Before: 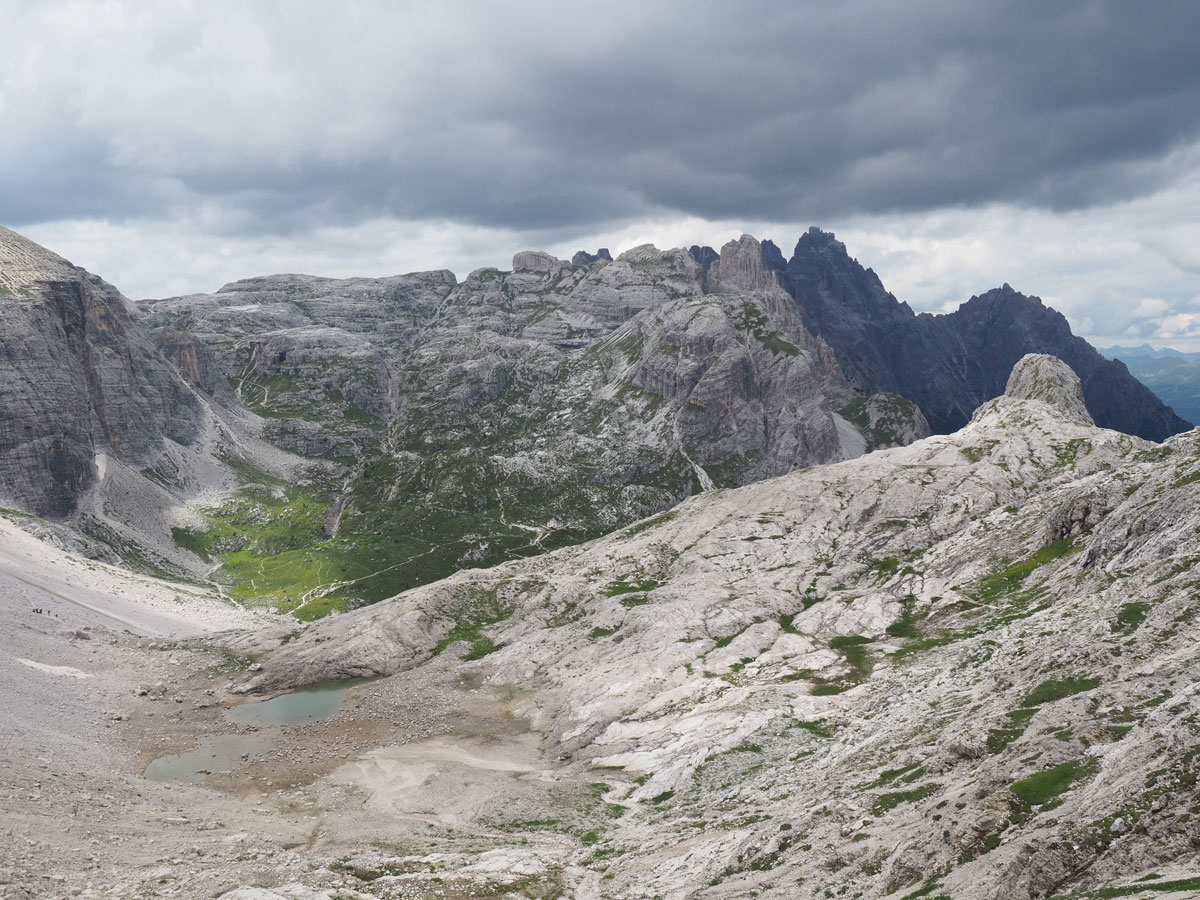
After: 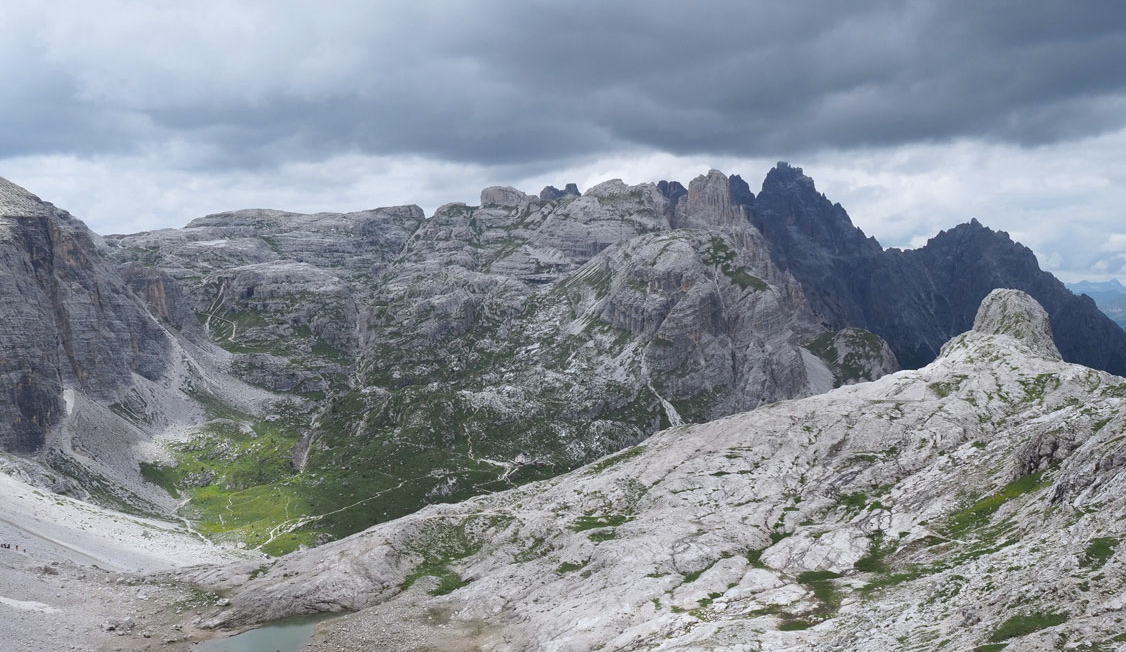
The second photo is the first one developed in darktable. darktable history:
crop: left 2.737%, top 7.287%, right 3.421%, bottom 20.179%
white balance: red 0.974, blue 1.044
